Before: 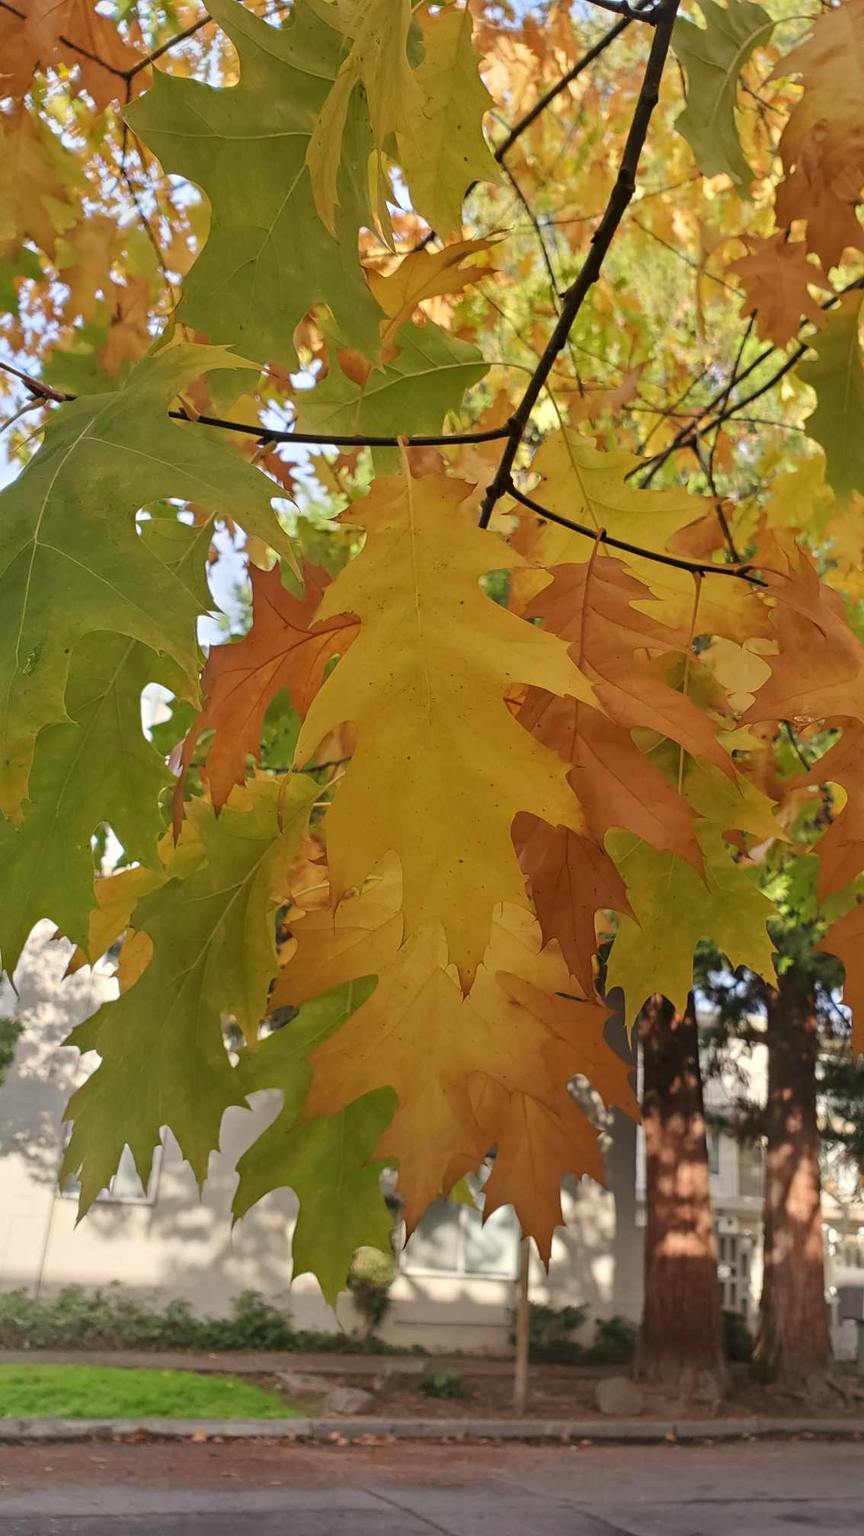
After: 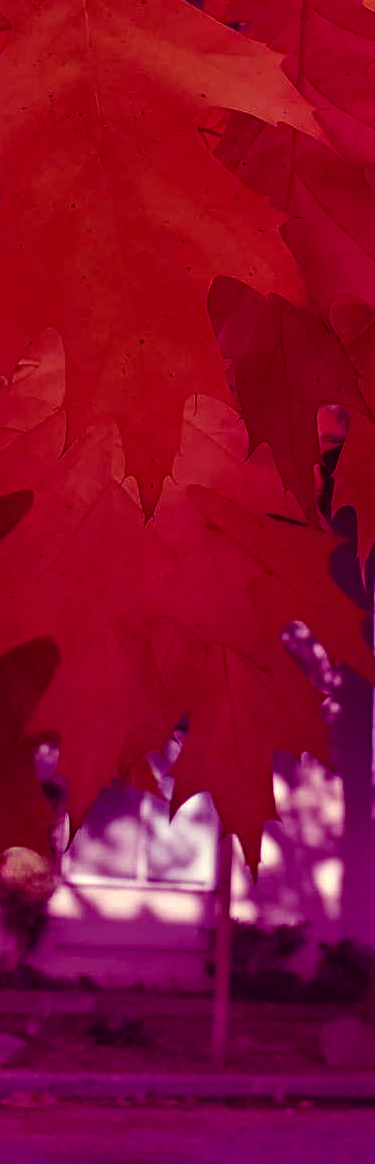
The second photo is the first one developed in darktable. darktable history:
crop: left 40.878%, top 39.176%, right 25.993%, bottom 3.081%
color balance: mode lift, gamma, gain (sRGB), lift [1, 1, 0.101, 1]
